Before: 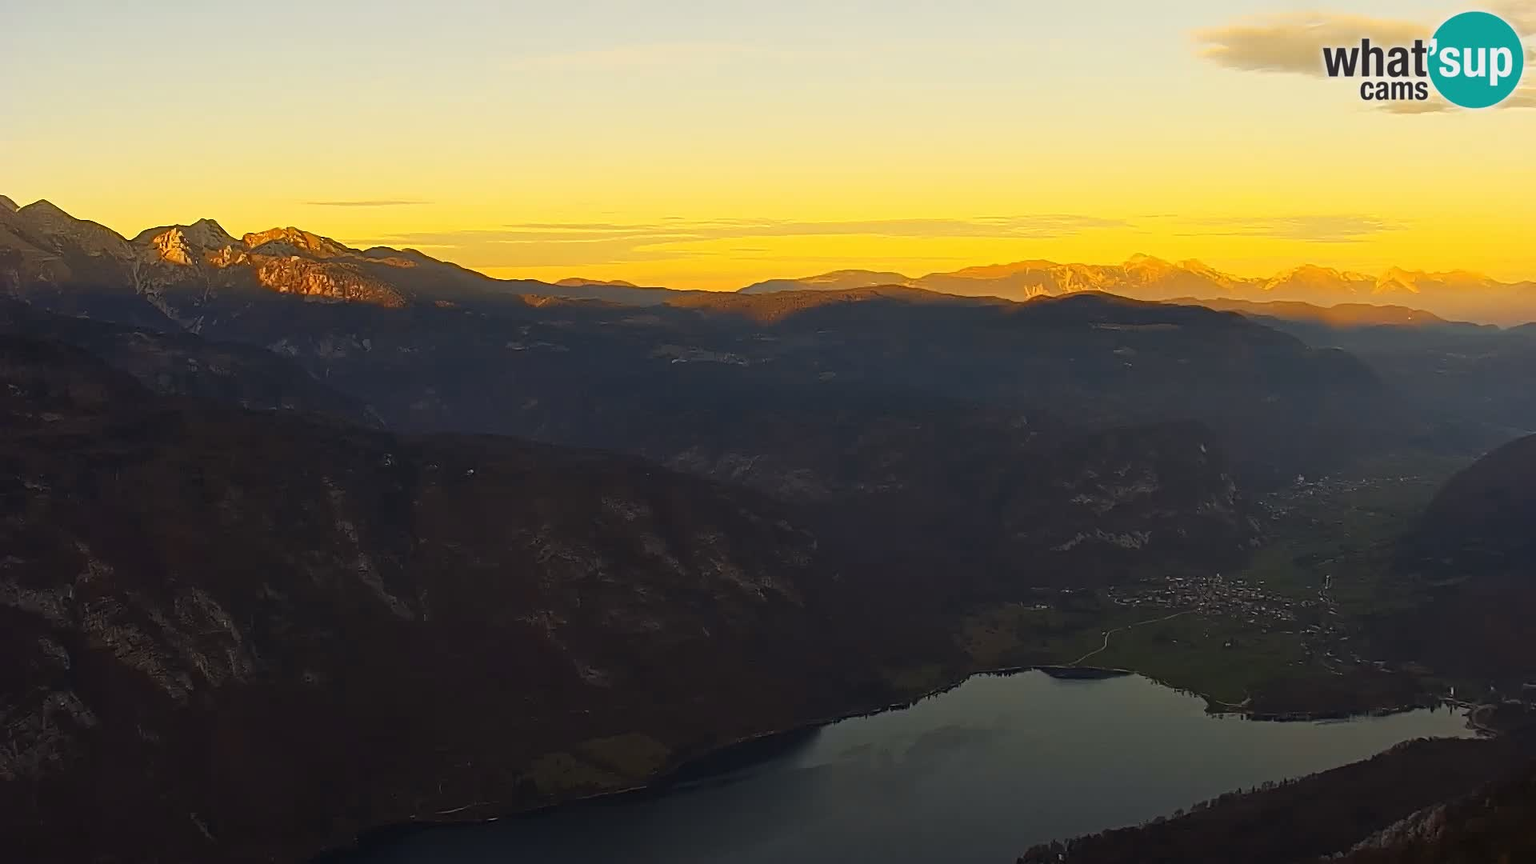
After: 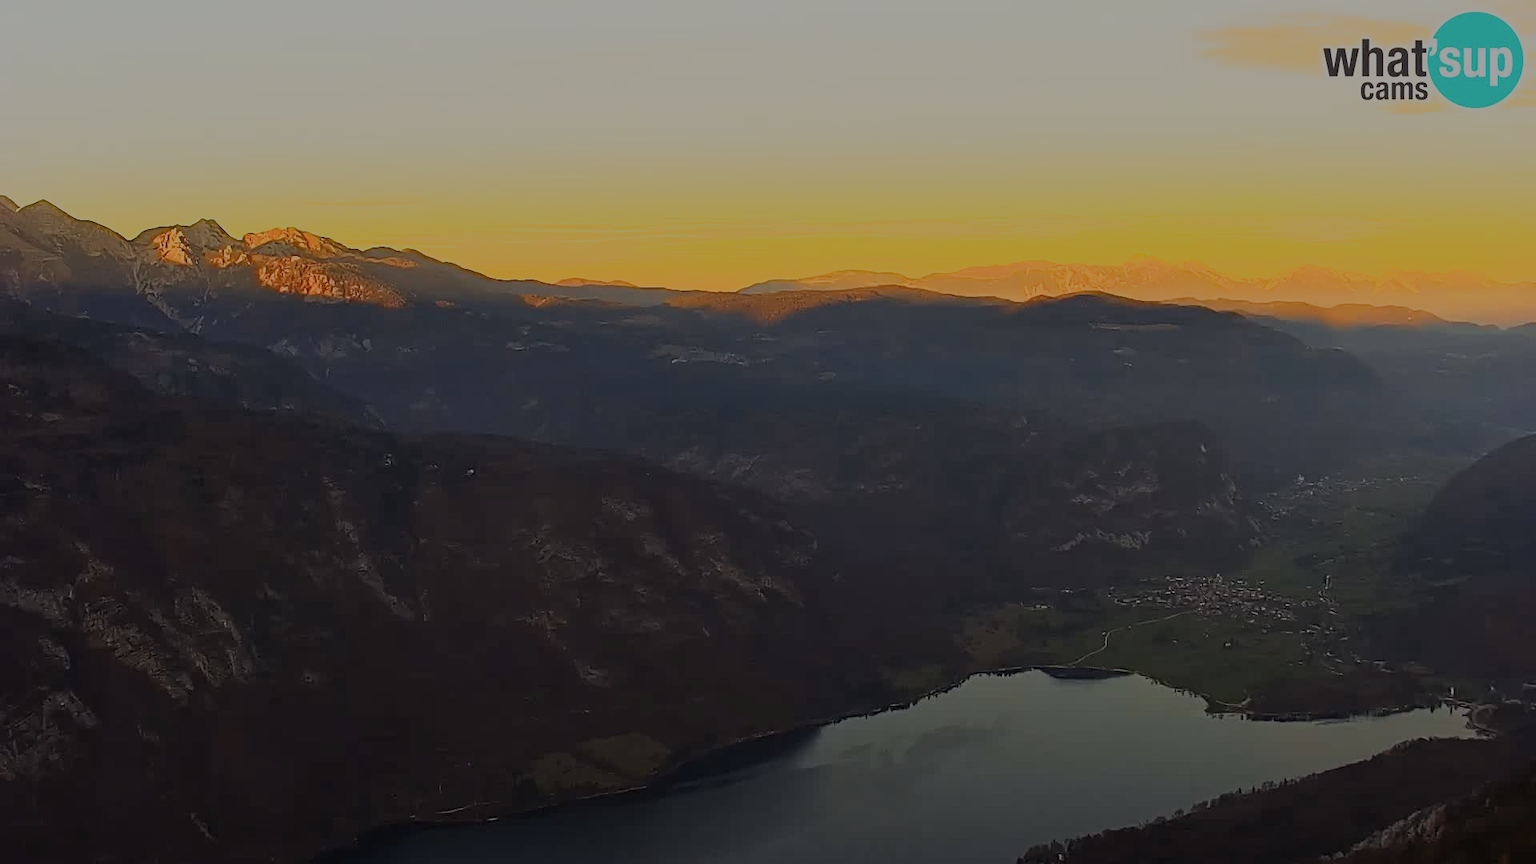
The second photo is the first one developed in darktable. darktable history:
filmic rgb: black relative exposure -12.97 EV, white relative exposure 4.04 EV, target white luminance 85.007%, hardness 6.31, latitude 42.06%, contrast 0.857, shadows ↔ highlights balance 8.08%
